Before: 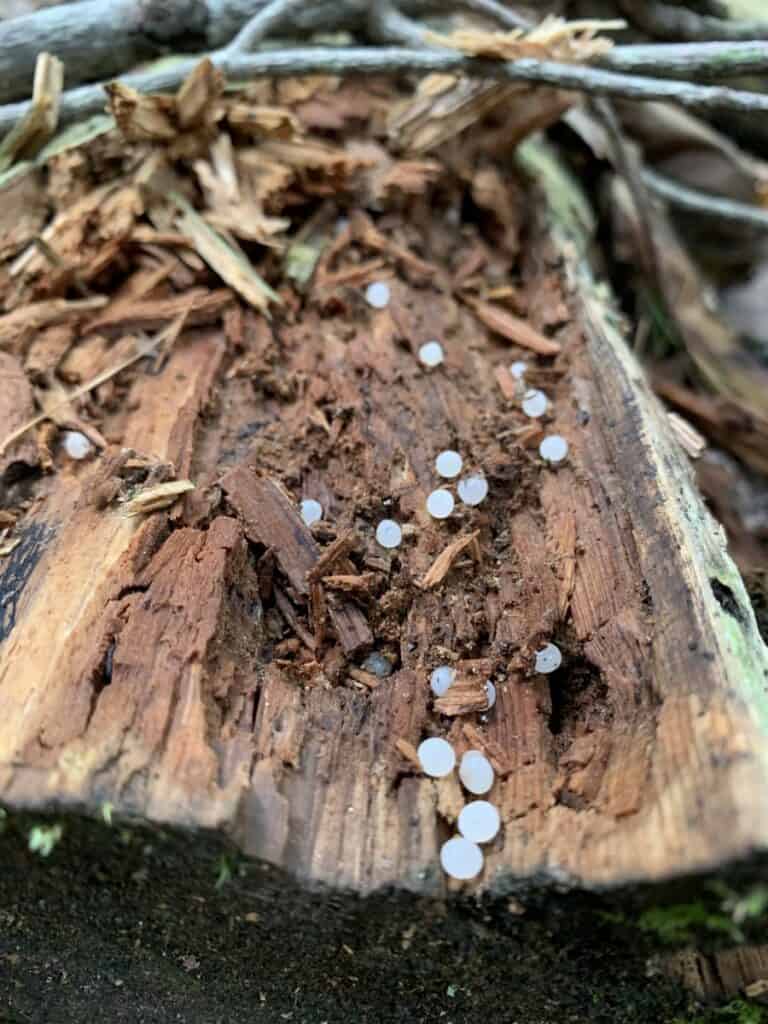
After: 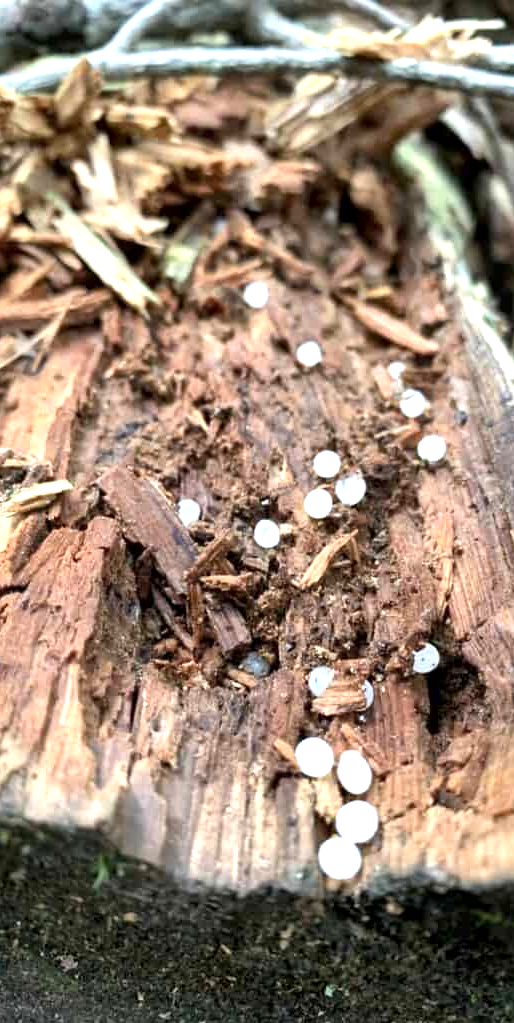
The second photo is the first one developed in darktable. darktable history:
exposure: black level correction 0, exposure 0.898 EV, compensate highlight preservation false
crop and rotate: left 15.963%, right 17.031%
local contrast: mode bilateral grid, contrast 19, coarseness 50, detail 143%, midtone range 0.2
tone equalizer: on, module defaults
